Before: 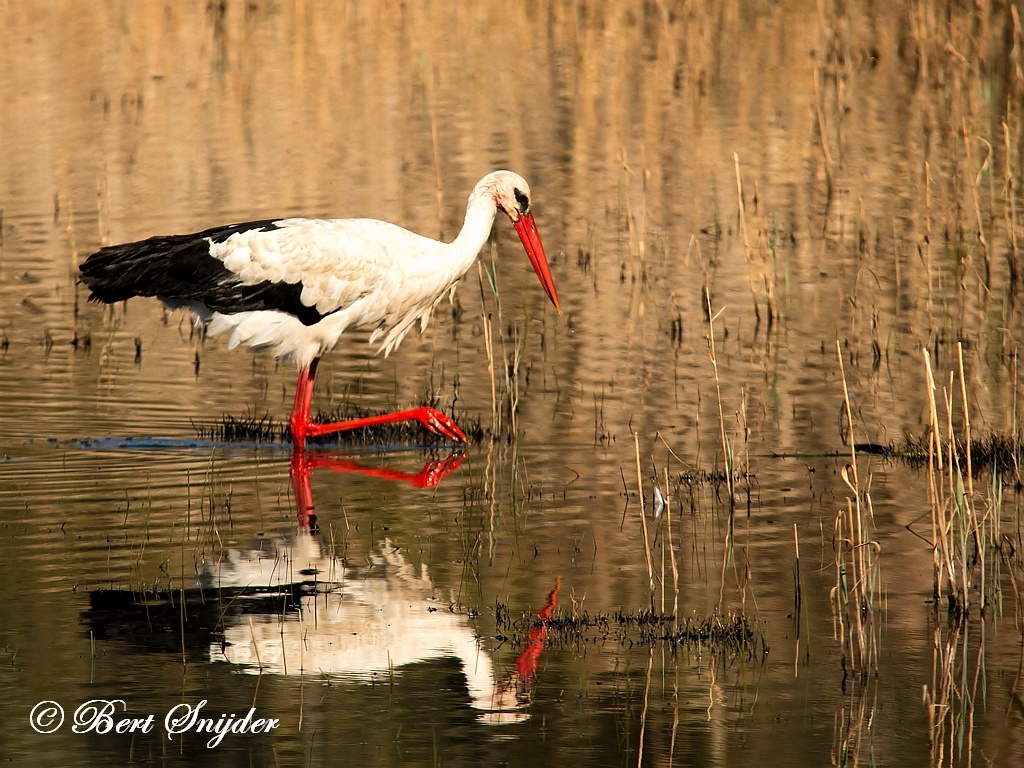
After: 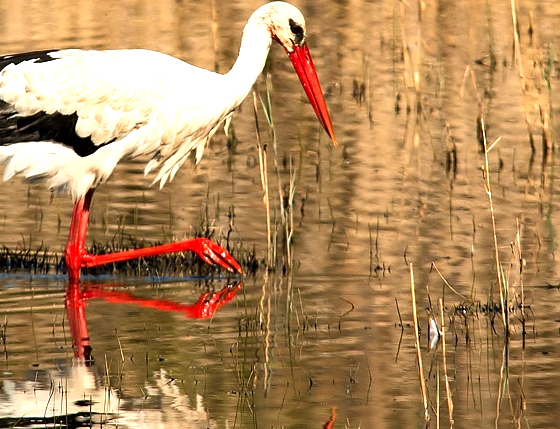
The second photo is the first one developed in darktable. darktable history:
crop and rotate: left 22.005%, top 22.054%, right 23.255%, bottom 21.98%
exposure: exposure 0.607 EV, compensate highlight preservation false
shadows and highlights: low approximation 0.01, soften with gaussian
